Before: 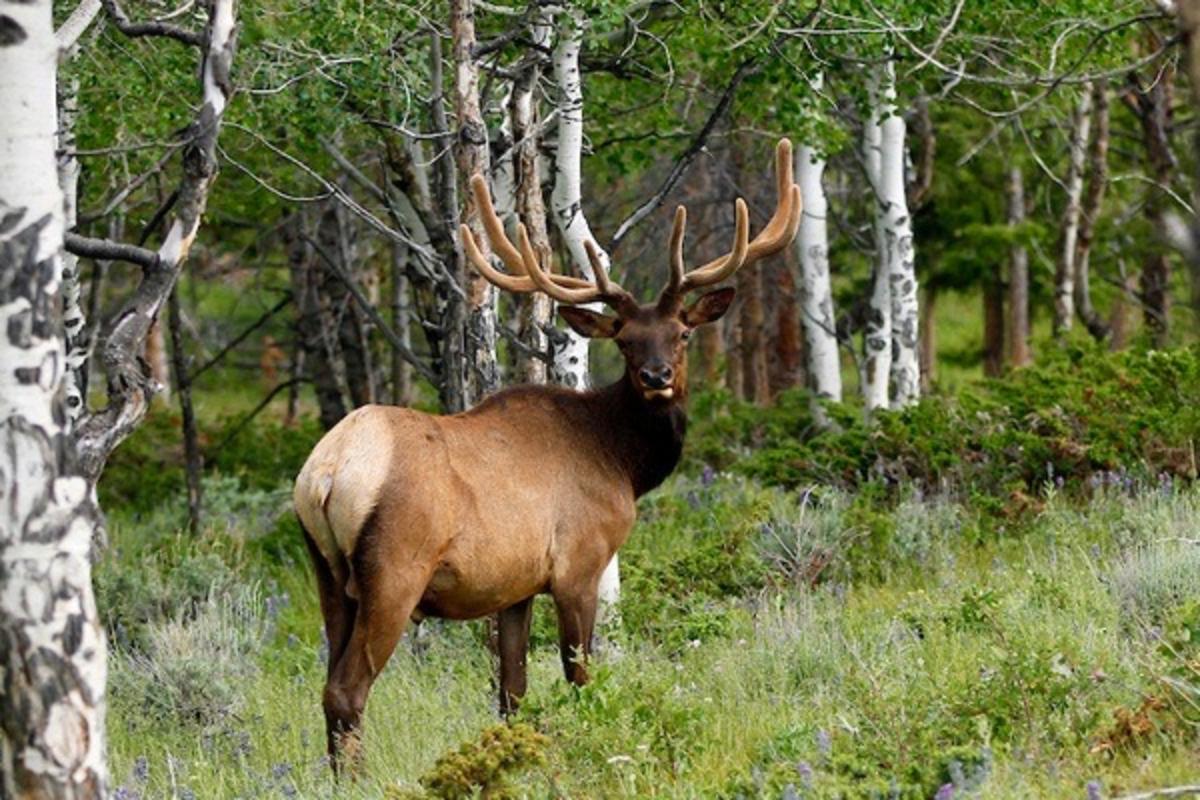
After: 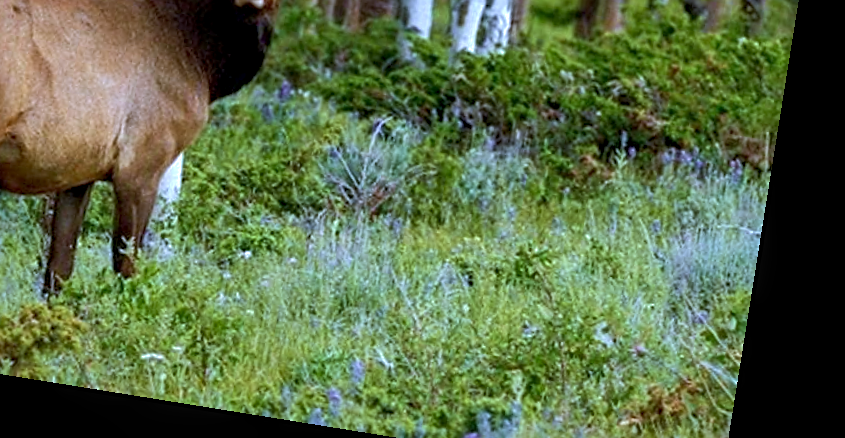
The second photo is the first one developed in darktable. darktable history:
crop and rotate: left 35.509%, top 50.238%, bottom 4.934%
white balance: red 0.871, blue 1.249
shadows and highlights: on, module defaults
rotate and perspective: rotation 9.12°, automatic cropping off
tone equalizer: on, module defaults
sharpen: on, module defaults
local contrast: detail 130%
velvia: on, module defaults
